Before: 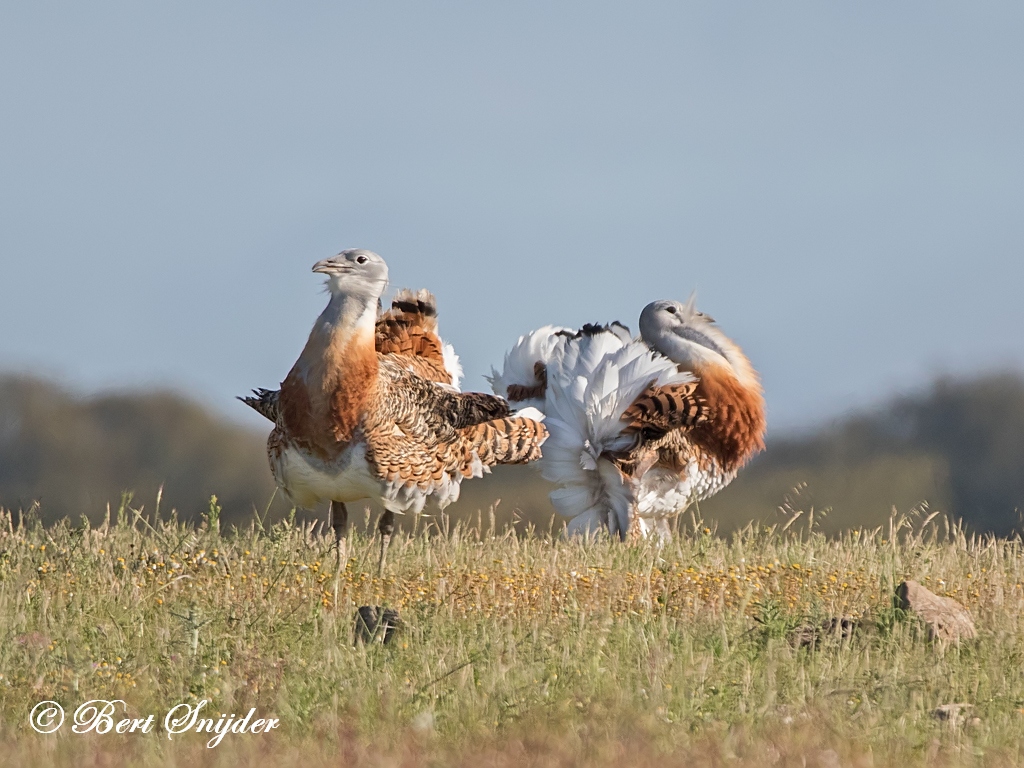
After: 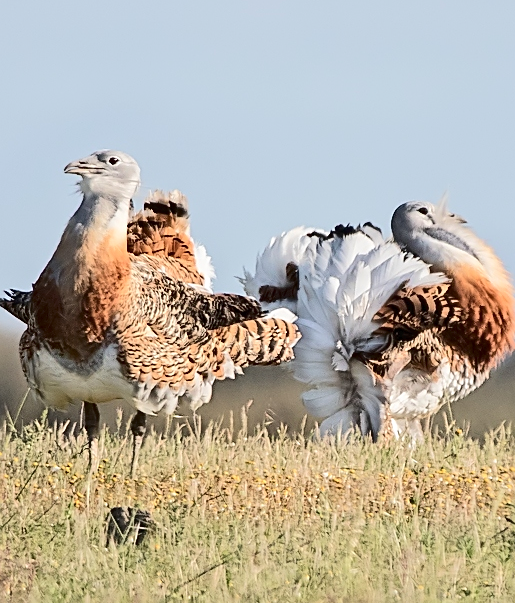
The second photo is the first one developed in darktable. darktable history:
sharpen: on, module defaults
crop and rotate: angle 0.022°, left 24.311%, top 13.037%, right 25.382%, bottom 8.384%
tone curve: curves: ch0 [(0, 0) (0.003, 0.017) (0.011, 0.017) (0.025, 0.017) (0.044, 0.019) (0.069, 0.03) (0.1, 0.046) (0.136, 0.066) (0.177, 0.104) (0.224, 0.151) (0.277, 0.231) (0.335, 0.321) (0.399, 0.454) (0.468, 0.567) (0.543, 0.674) (0.623, 0.763) (0.709, 0.82) (0.801, 0.872) (0.898, 0.934) (1, 1)], color space Lab, independent channels, preserve colors none
